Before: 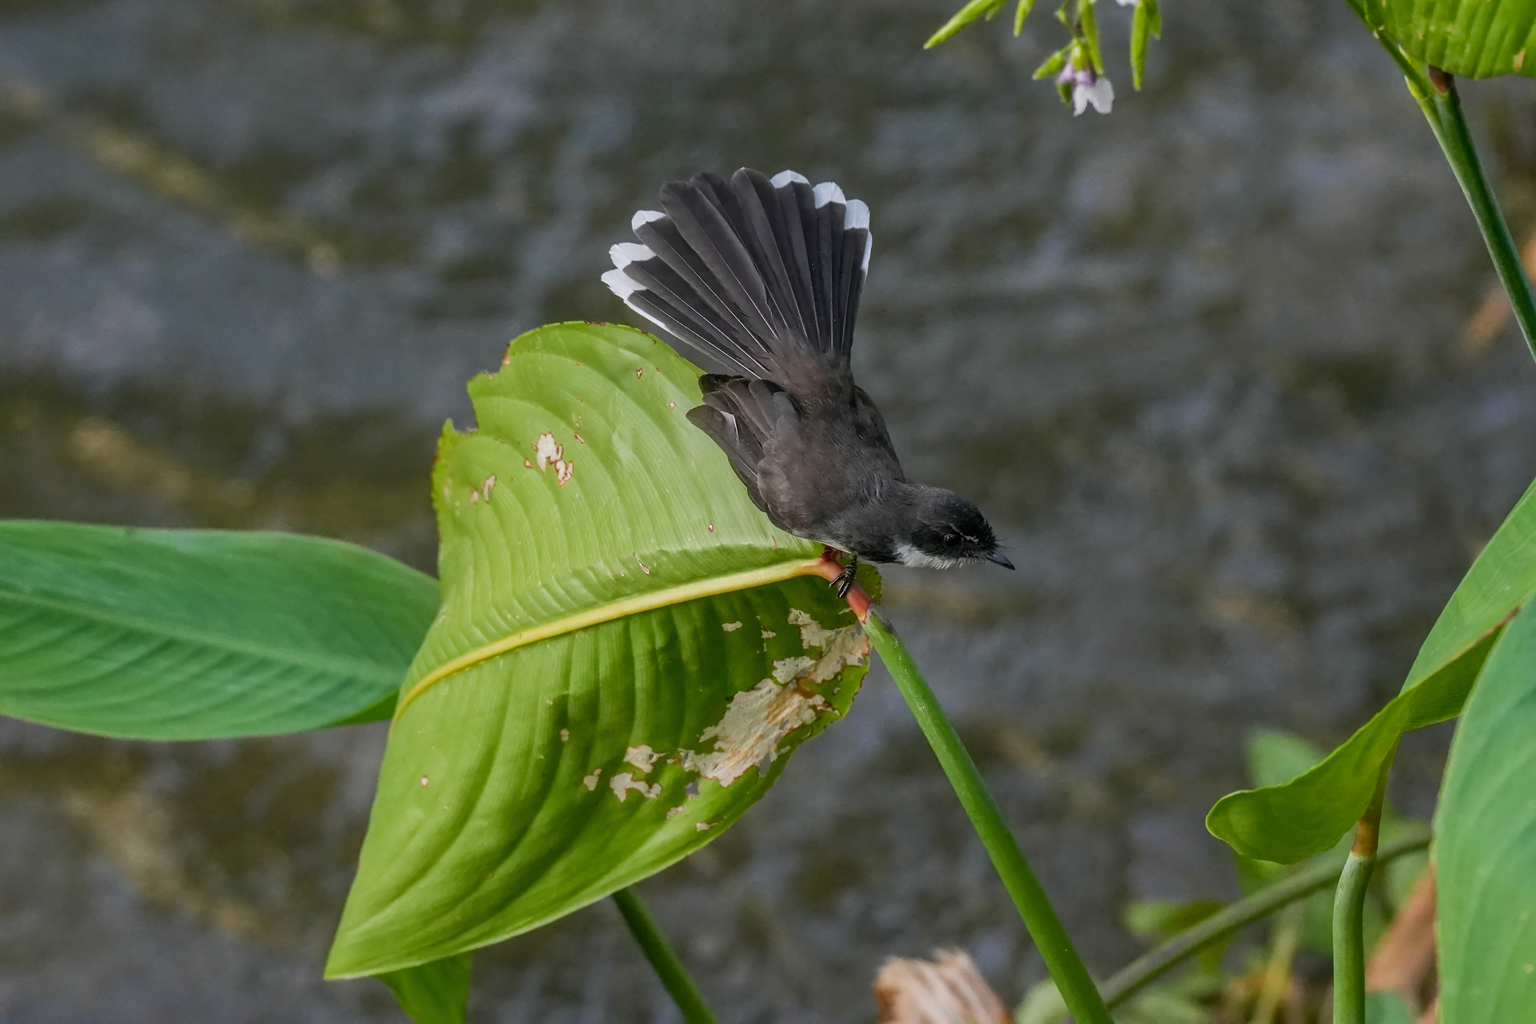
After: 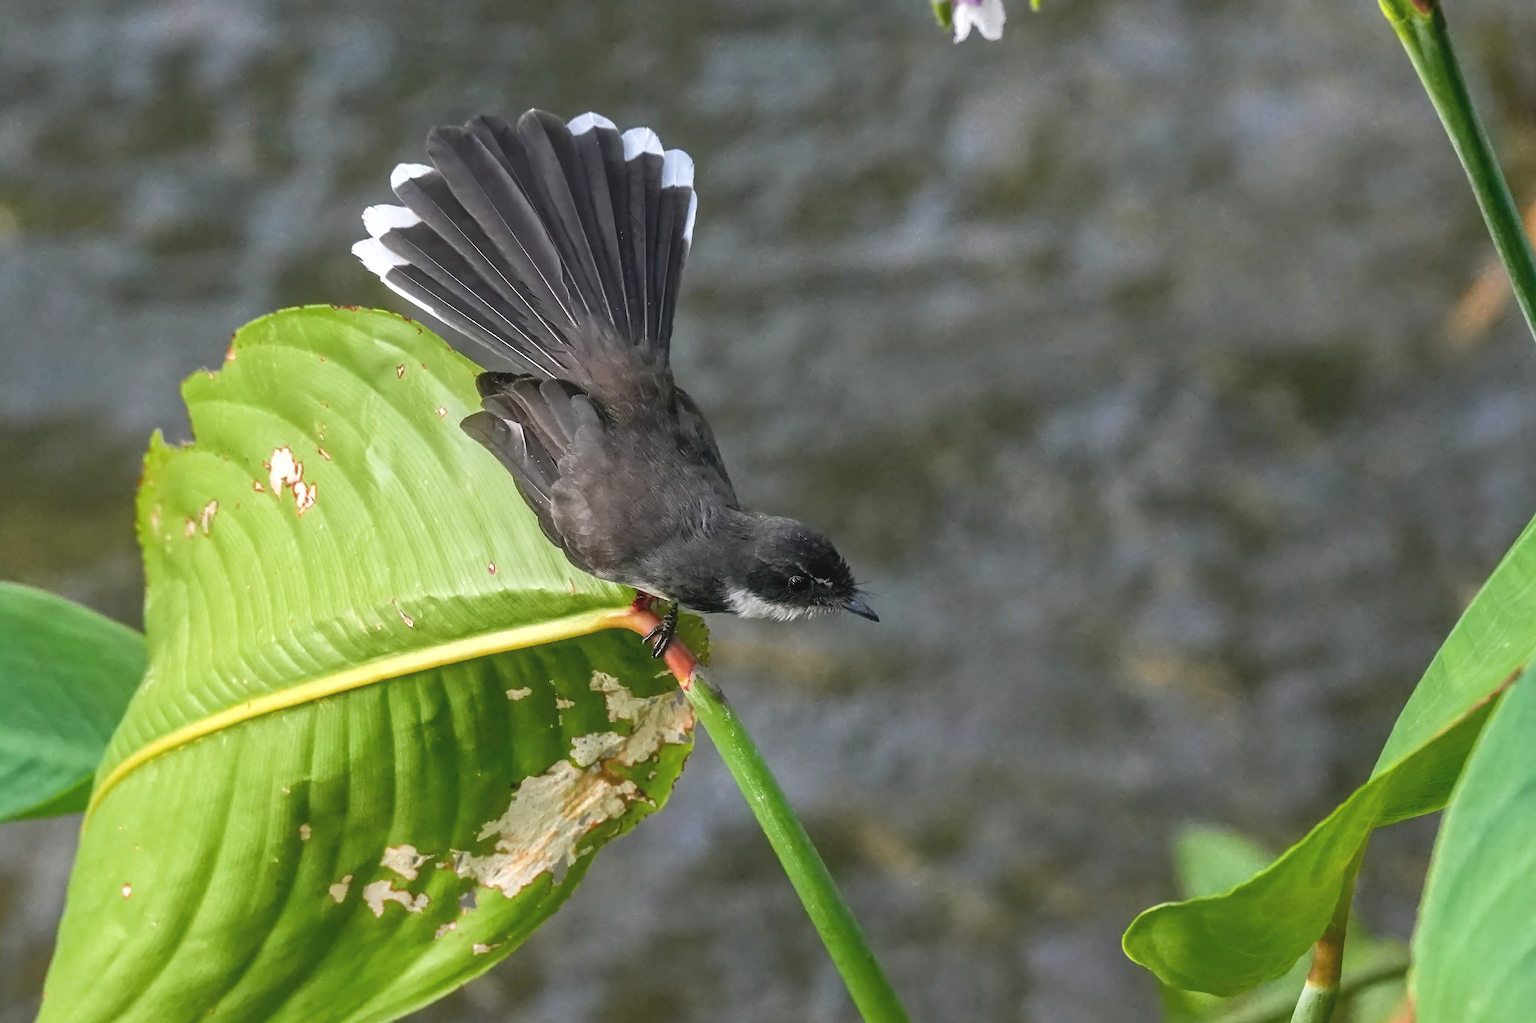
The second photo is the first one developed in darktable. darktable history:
crop and rotate: left 21.198%, top 8.054%, right 0.317%, bottom 13.468%
exposure: black level correction -0.005, exposure 0.628 EV, compensate exposure bias true, compensate highlight preservation false
local contrast: highlights 105%, shadows 98%, detail 119%, midtone range 0.2
